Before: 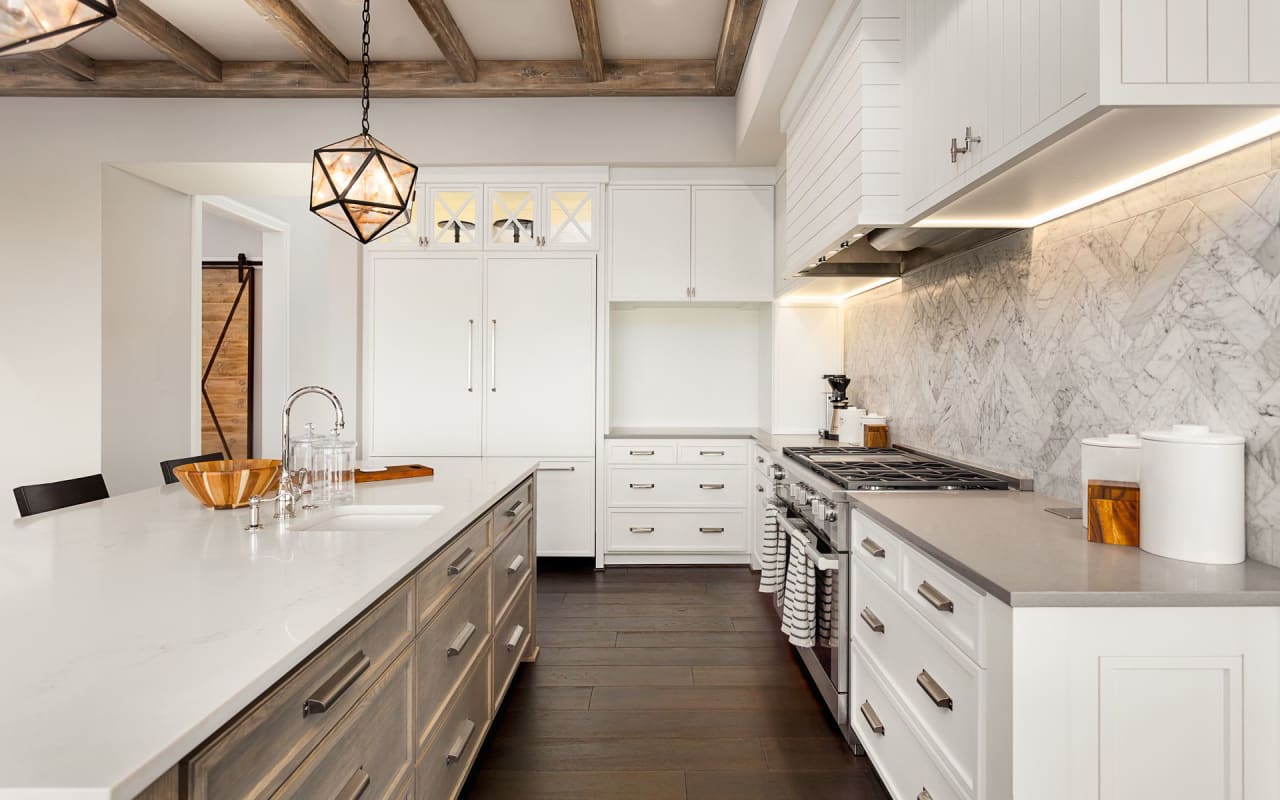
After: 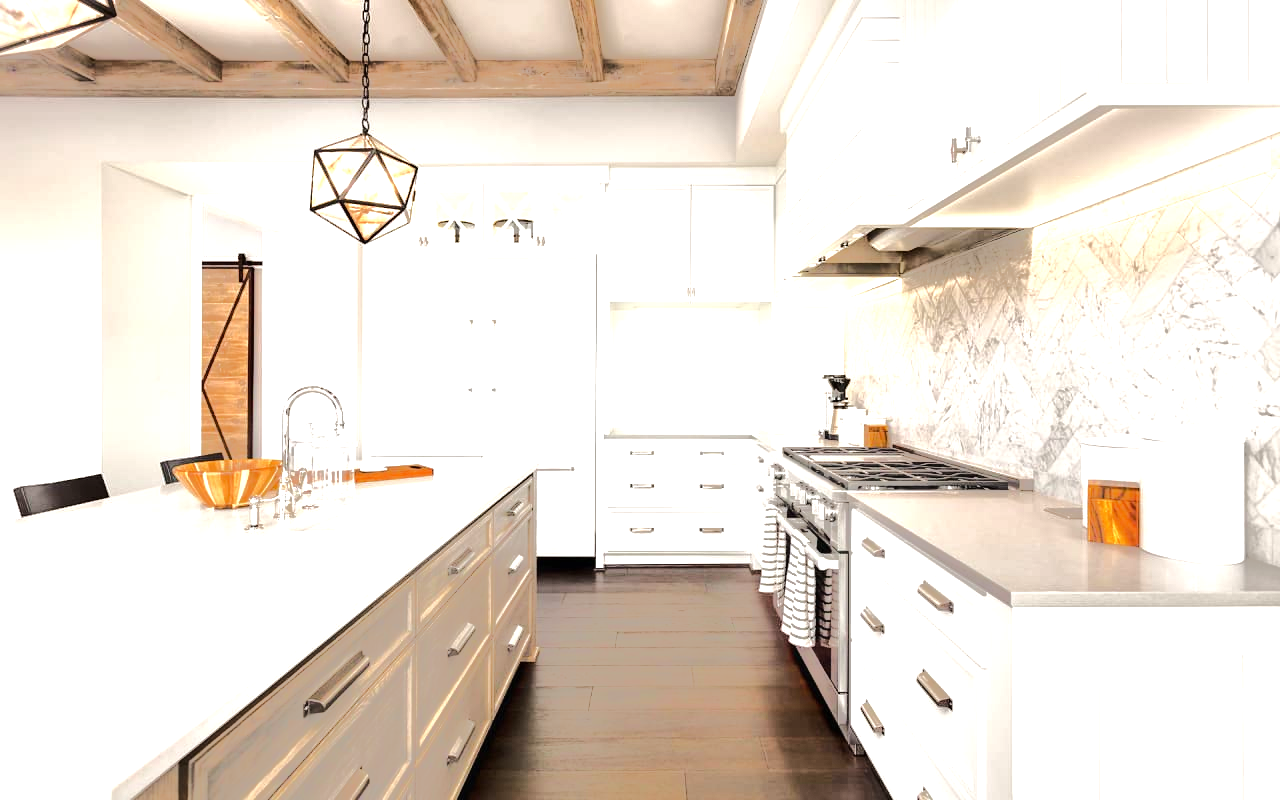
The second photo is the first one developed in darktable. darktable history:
tone equalizer: -8 EV -0.516 EV, -7 EV -0.319 EV, -6 EV -0.106 EV, -5 EV 0.437 EV, -4 EV 0.988 EV, -3 EV 0.79 EV, -2 EV -0.015 EV, -1 EV 0.125 EV, +0 EV -0.016 EV, edges refinement/feathering 500, mask exposure compensation -1.57 EV, preserve details no
exposure: black level correction 0, exposure 0.953 EV, compensate exposure bias true, compensate highlight preservation false
